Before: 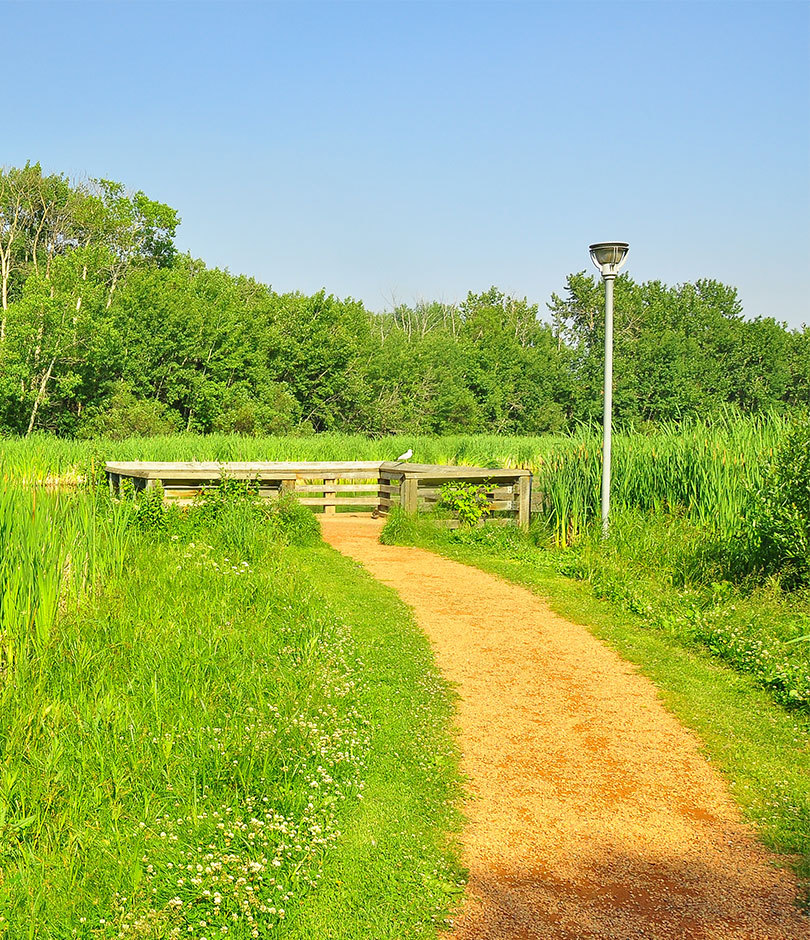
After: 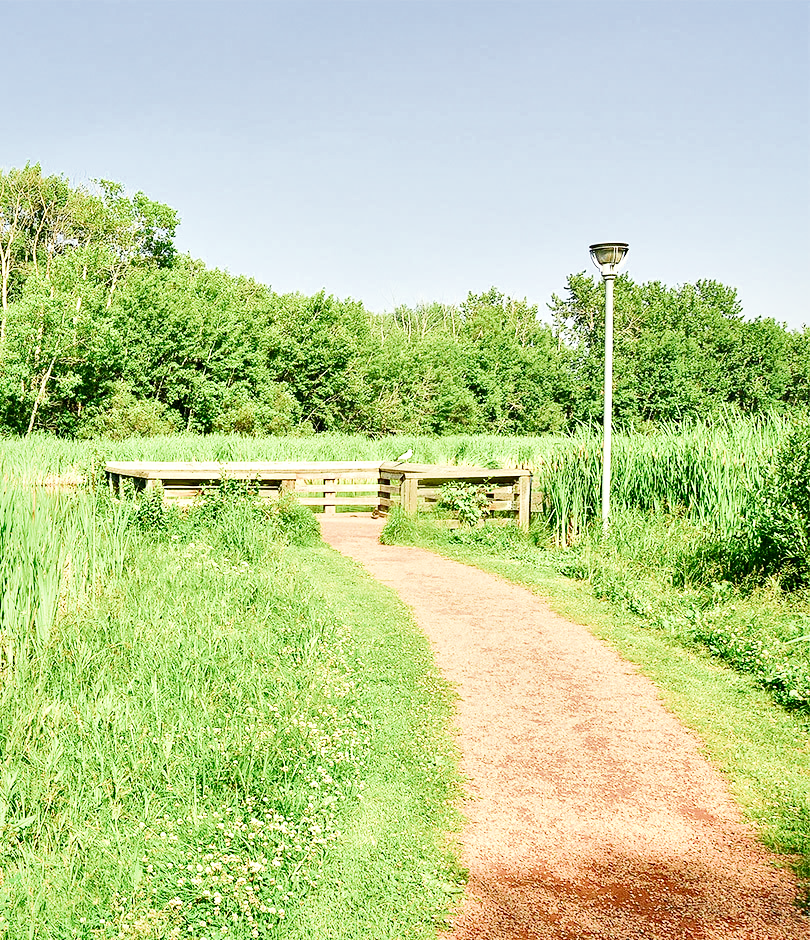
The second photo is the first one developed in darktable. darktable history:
filmic rgb: black relative exposure -7.65 EV, white relative exposure 4.56 EV, threshold 2.98 EV, hardness 3.61, add noise in highlights 0, preserve chrominance max RGB, color science v3 (2019), use custom middle-gray values true, contrast in highlights soft, enable highlight reconstruction true
exposure: black level correction 0, exposure 1 EV, compensate exposure bias true, compensate highlight preservation false
local contrast: mode bilateral grid, contrast 26, coarseness 59, detail 151%, midtone range 0.2
contrast brightness saturation: contrast 0.31, brightness -0.078, saturation 0.17
